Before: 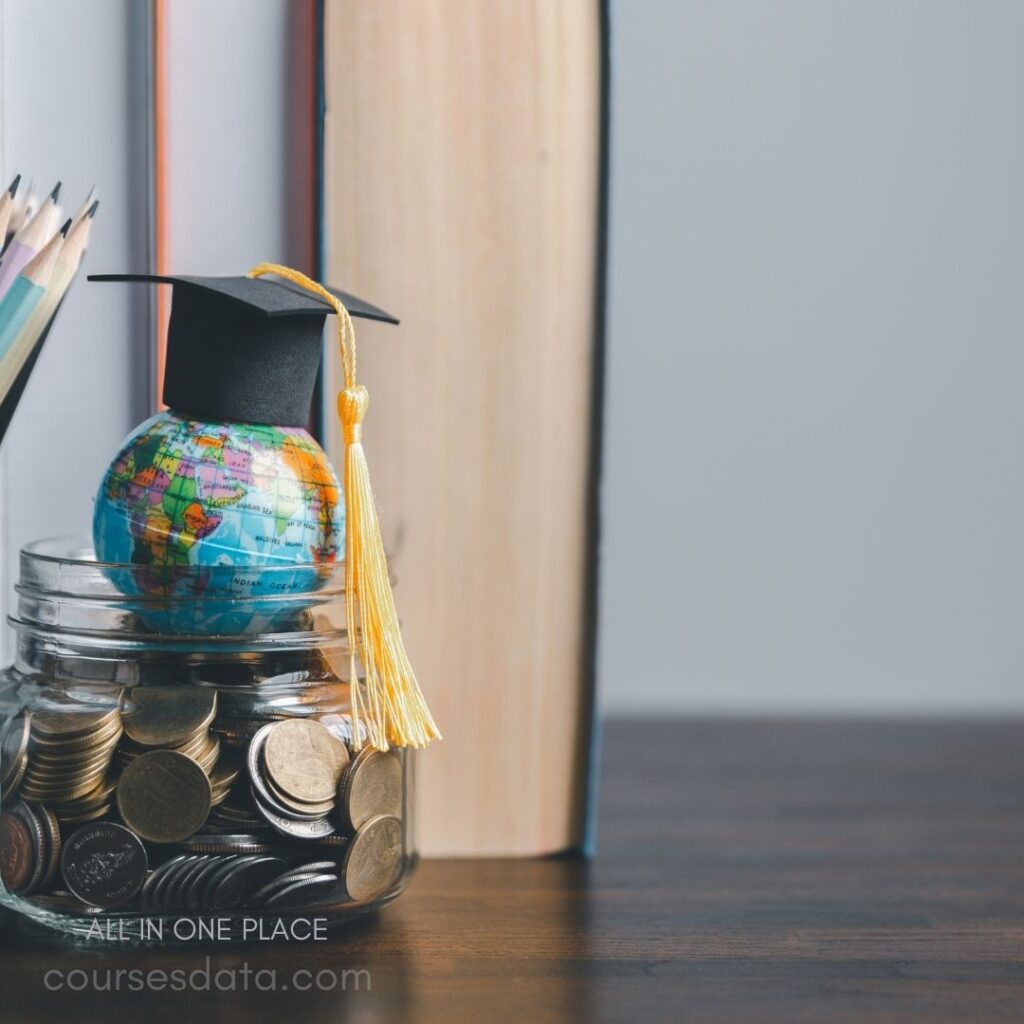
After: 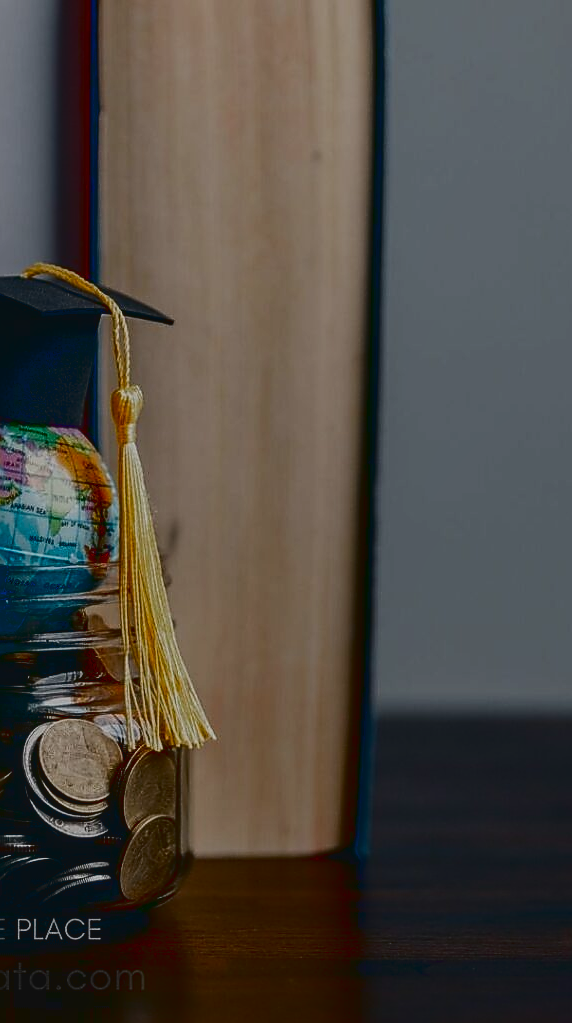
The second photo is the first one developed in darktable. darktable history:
crop: left 22.13%, right 22.006%, bottom 0.011%
sharpen: radius 1.425, amount 1.244, threshold 0.763
local contrast: detail 110%
color balance rgb: perceptual saturation grading › global saturation 20%, perceptual saturation grading › highlights -25.219%, perceptual saturation grading › shadows 49.986%, perceptual brilliance grading › highlights 2.674%, global vibrance 20%
contrast brightness saturation: brightness -0.528
filmic rgb: middle gray luminance 28.89%, black relative exposure -10.33 EV, white relative exposure 5.48 EV, target black luminance 0%, hardness 3.93, latitude 2.15%, contrast 1.125, highlights saturation mix 4.89%, shadows ↔ highlights balance 15.62%, add noise in highlights 0.002, preserve chrominance luminance Y, color science v3 (2019), use custom middle-gray values true, contrast in highlights soft
tone curve: curves: ch0 [(0, 0.039) (0.104, 0.103) (0.273, 0.267) (0.448, 0.487) (0.704, 0.761) (0.886, 0.922) (0.994, 0.971)]; ch1 [(0, 0) (0.335, 0.298) (0.446, 0.413) (0.485, 0.487) (0.515, 0.503) (0.566, 0.563) (0.641, 0.655) (1, 1)]; ch2 [(0, 0) (0.314, 0.301) (0.421, 0.411) (0.502, 0.494) (0.528, 0.54) (0.557, 0.559) (0.612, 0.605) (0.722, 0.686) (1, 1)], color space Lab, linked channels, preserve colors none
